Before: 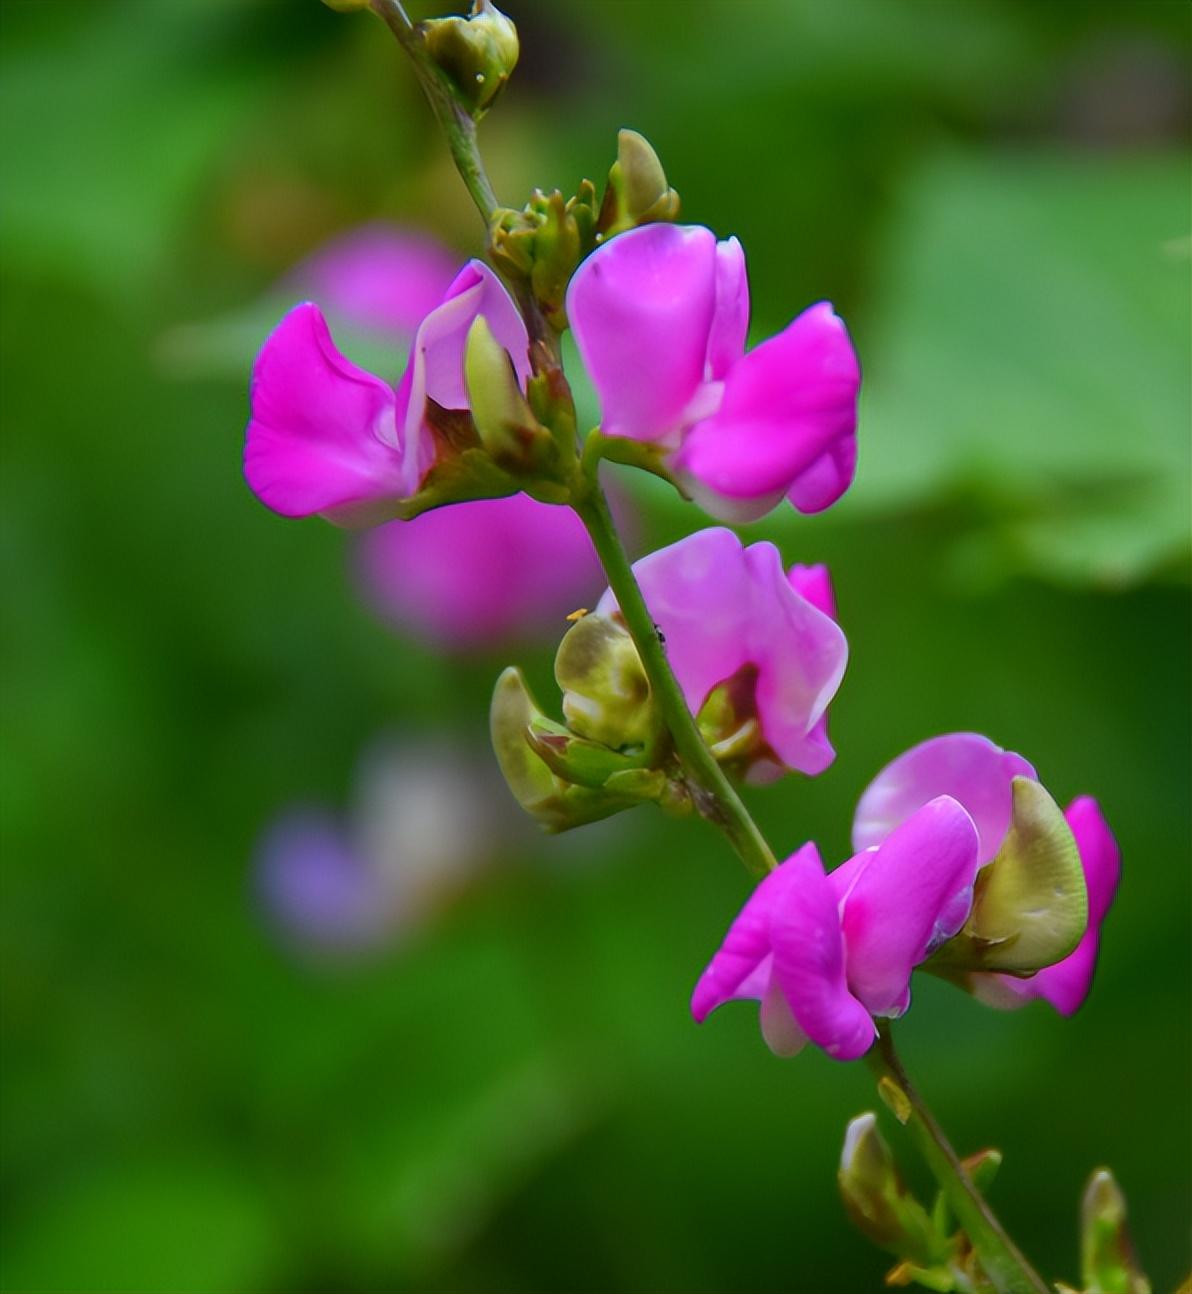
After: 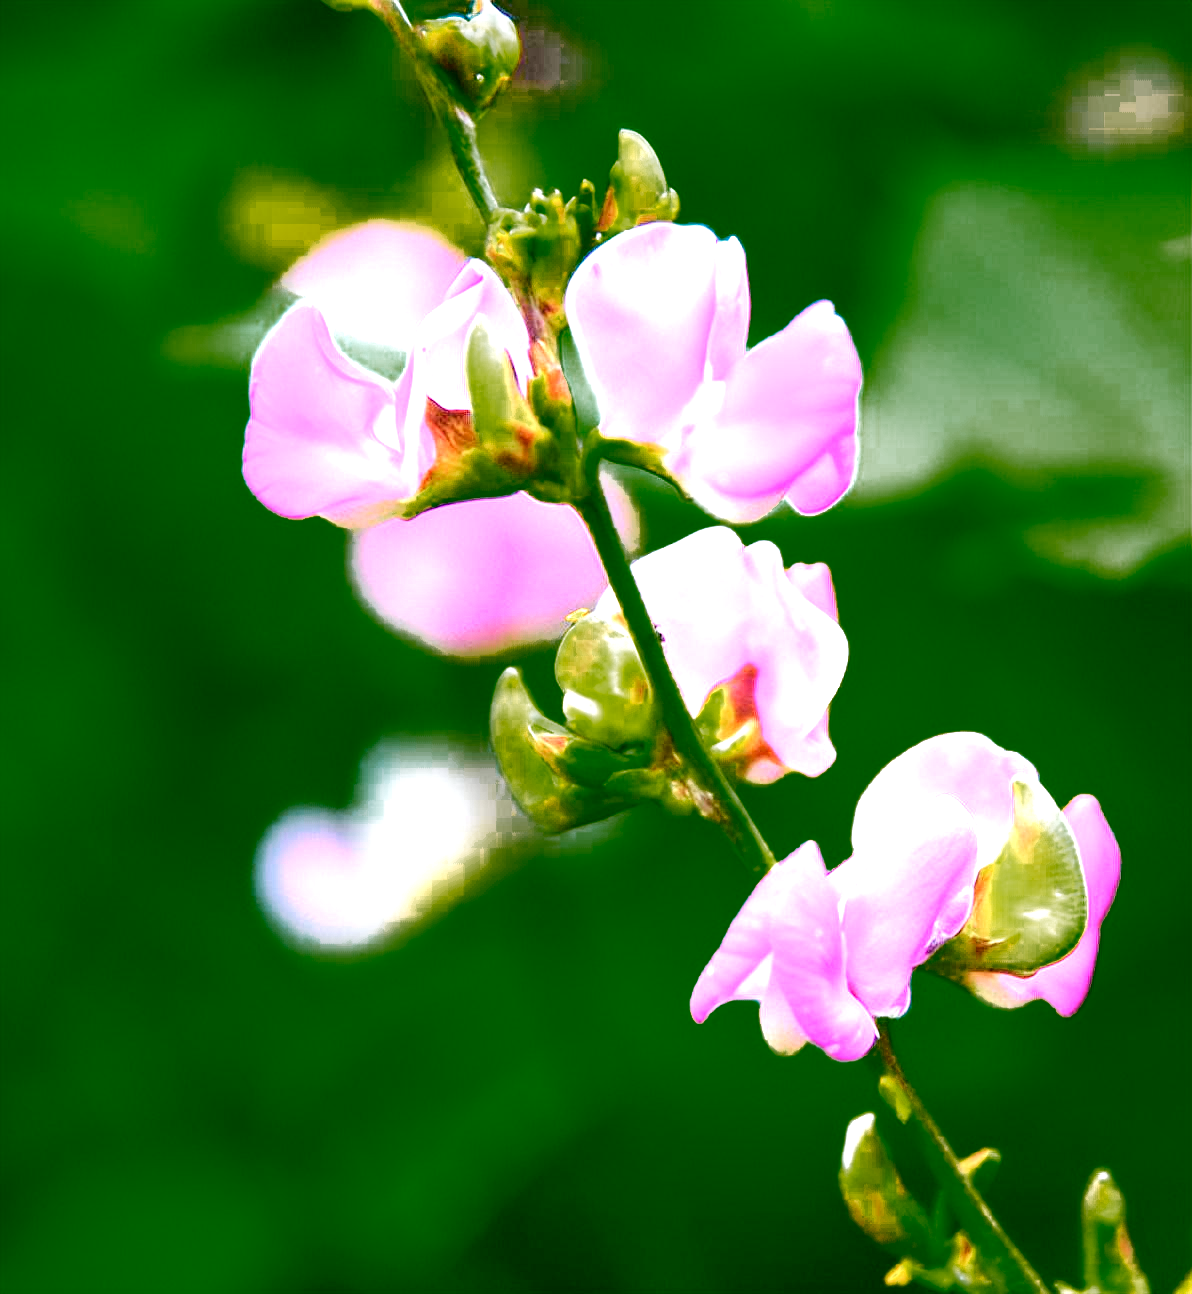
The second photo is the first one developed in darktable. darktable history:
base curve: curves: ch0 [(0, 0) (0.005, 0.002) (0.15, 0.3) (0.4, 0.7) (0.75, 0.95) (1, 1)], preserve colors none
tone curve: curves: ch0 [(0, 0) (0.051, 0.047) (0.102, 0.099) (0.228, 0.275) (0.432, 0.535) (0.695, 0.778) (0.908, 0.946) (1, 1)]; ch1 [(0, 0) (0.339, 0.298) (0.402, 0.363) (0.453, 0.421) (0.483, 0.469) (0.494, 0.493) (0.504, 0.501) (0.527, 0.538) (0.563, 0.595) (0.597, 0.632) (1, 1)]; ch2 [(0, 0) (0.48, 0.48) (0.504, 0.5) (0.539, 0.554) (0.59, 0.63) (0.642, 0.684) (0.824, 0.815) (1, 1)], color space Lab, independent channels, preserve colors none
color zones: curves: ch0 [(0.25, 0.5) (0.347, 0.092) (0.75, 0.5)]; ch1 [(0.25, 0.5) (0.33, 0.51) (0.75, 0.5)]
local contrast: highlights 100%, shadows 100%, detail 200%, midtone range 0.2
exposure: exposure 1.5 EV, compensate highlight preservation false
